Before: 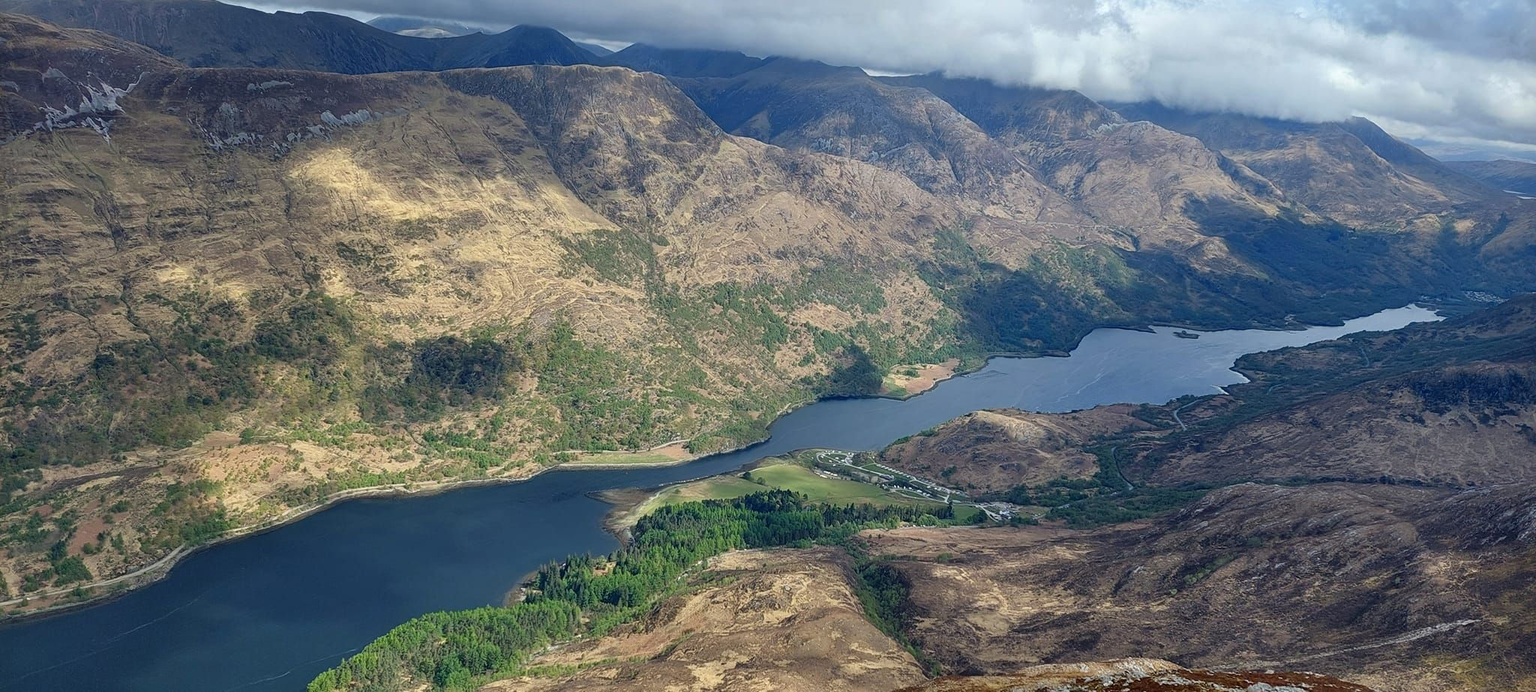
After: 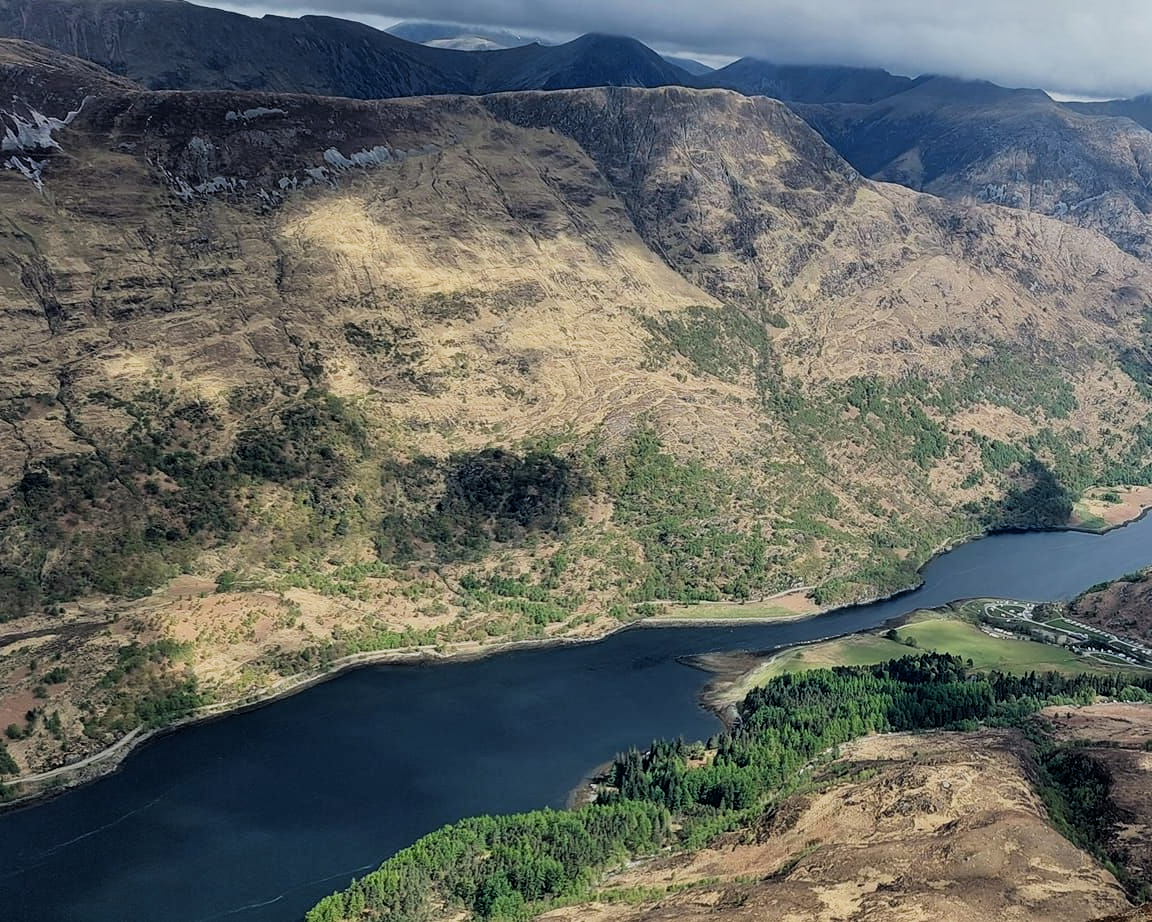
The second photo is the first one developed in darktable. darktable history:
filmic rgb: black relative exposure -5 EV, hardness 2.88, contrast 1.3, highlights saturation mix -30%
crop: left 5.114%, right 38.589%
